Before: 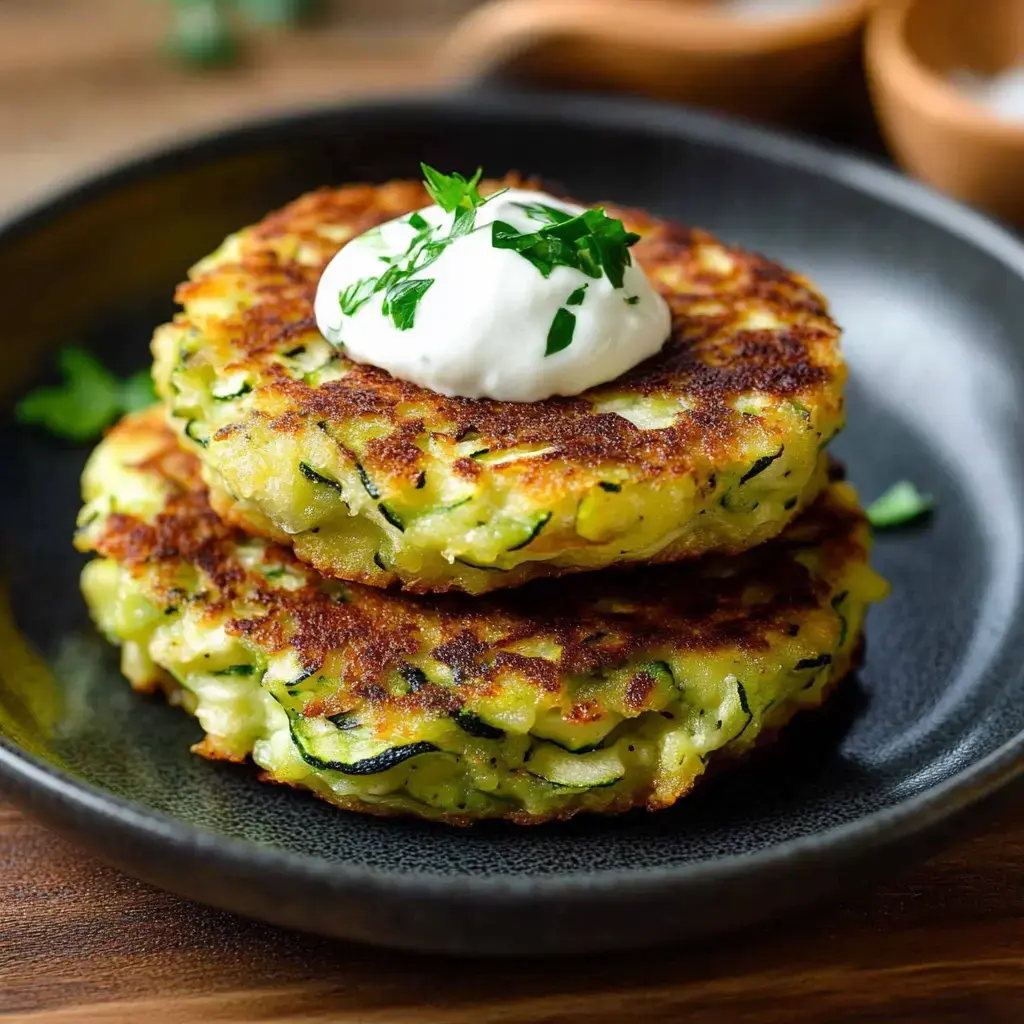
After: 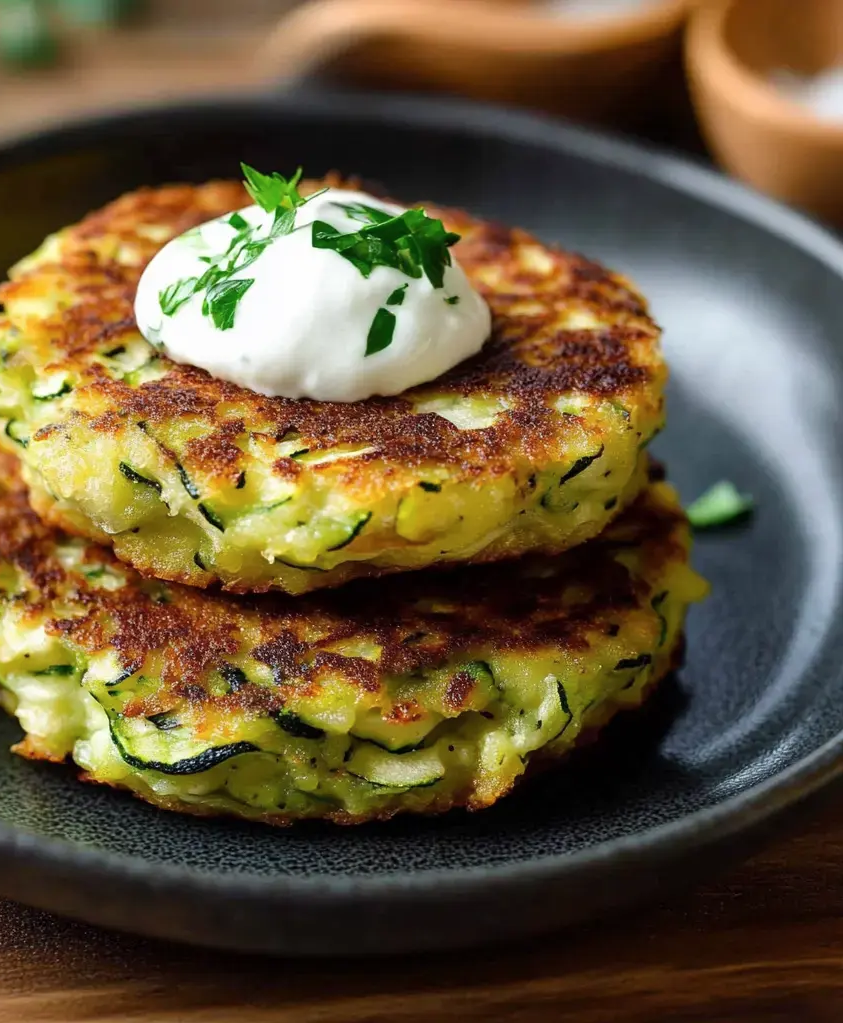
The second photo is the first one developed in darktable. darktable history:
crop: left 17.582%, bottom 0.031%
rotate and perspective: automatic cropping original format, crop left 0, crop top 0
contrast brightness saturation: saturation -0.04
